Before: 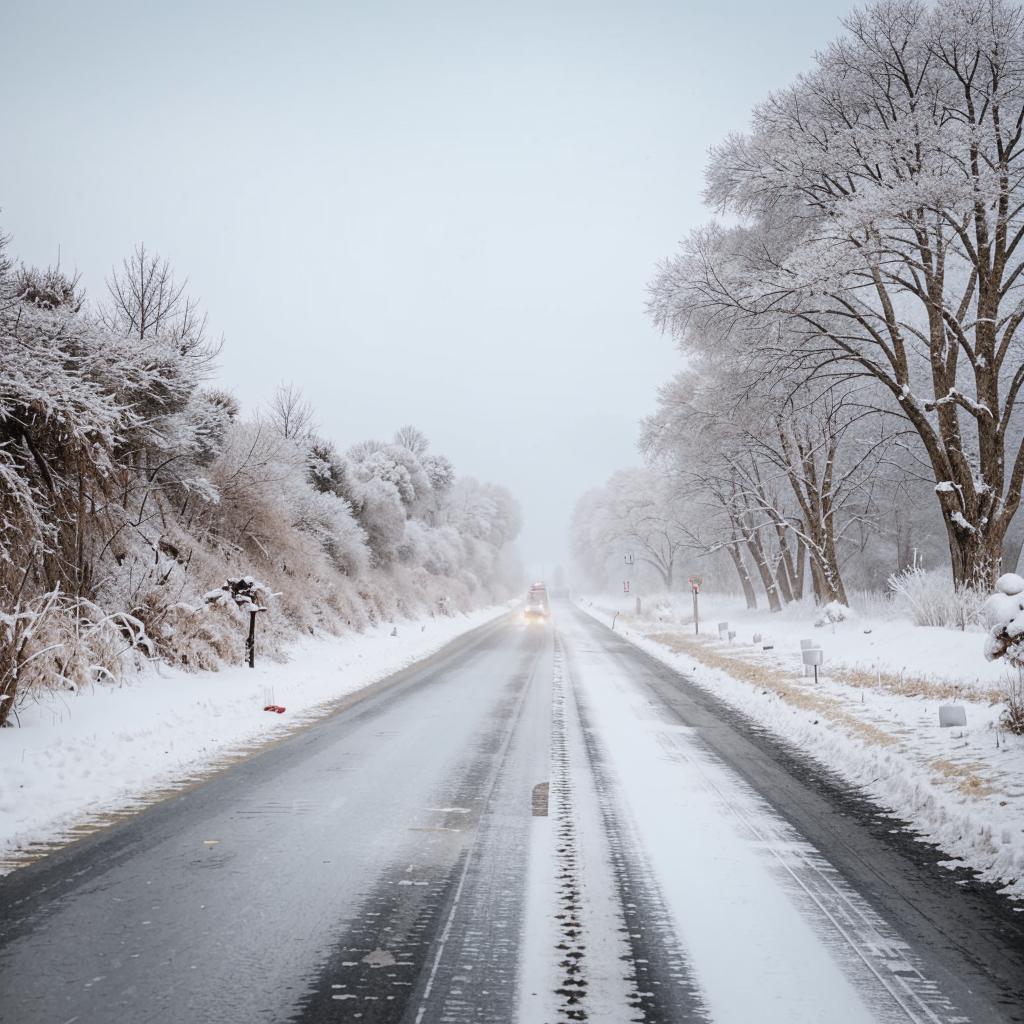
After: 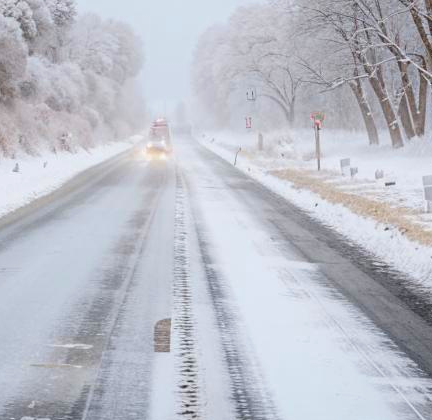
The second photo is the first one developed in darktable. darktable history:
crop: left 36.996%, top 45.33%, right 20.737%, bottom 13.581%
velvia: strength 28.48%
